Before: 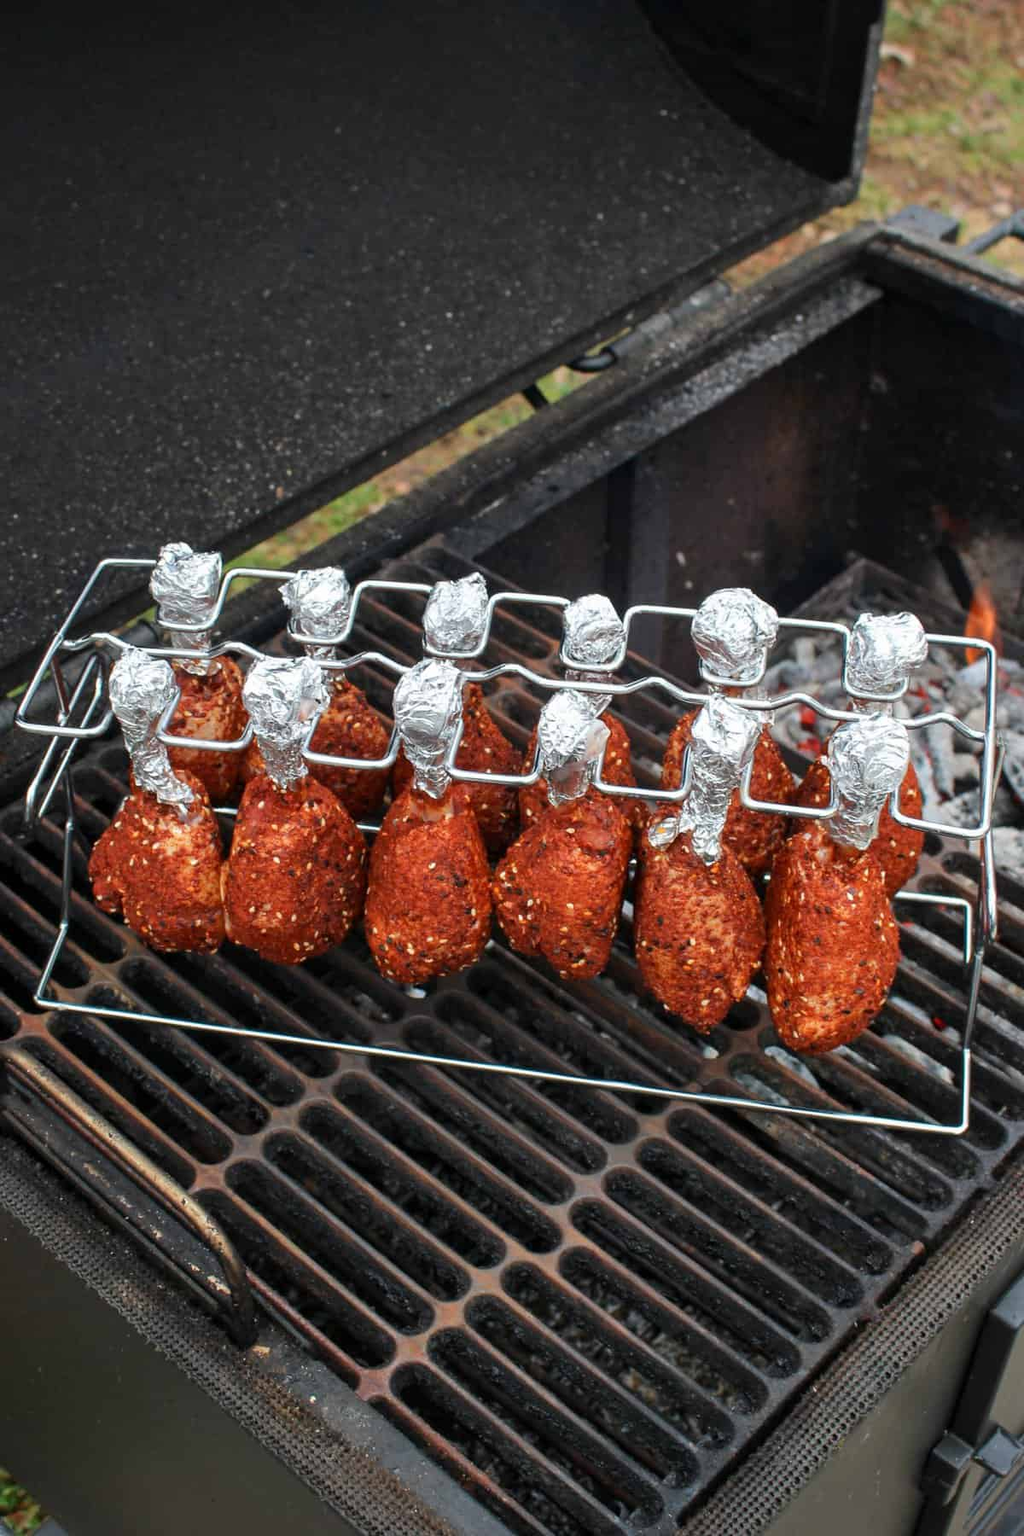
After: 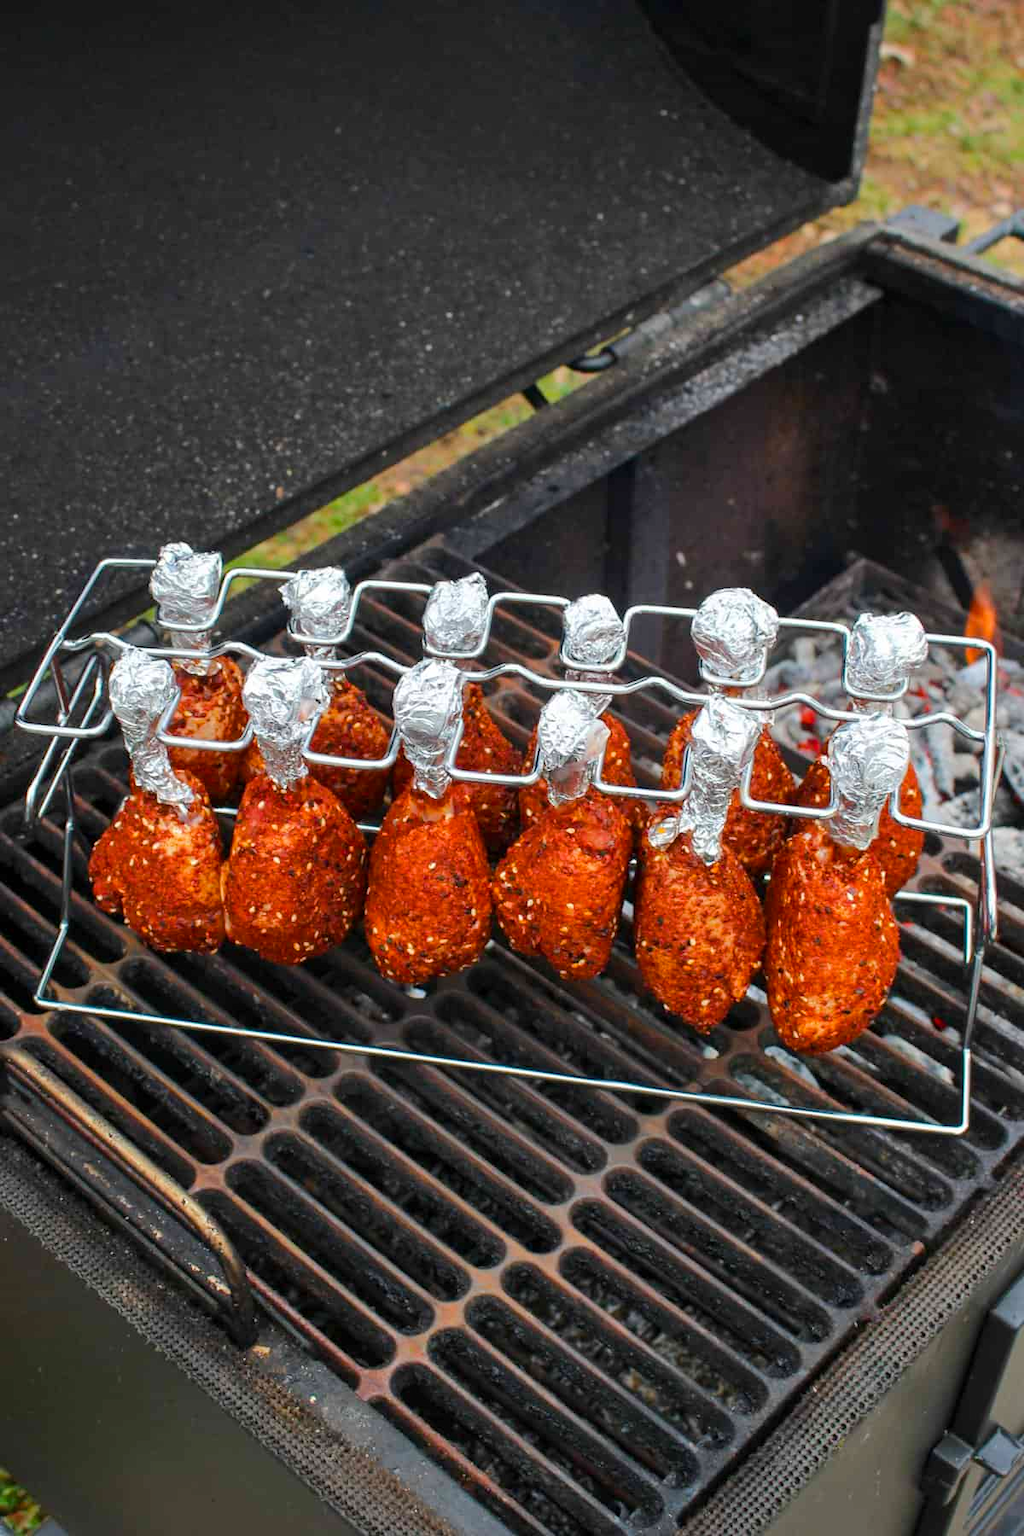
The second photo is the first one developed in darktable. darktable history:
color balance rgb: power › hue 73.42°, perceptual saturation grading › global saturation 24.904%, perceptual brilliance grading › mid-tones 9.308%, perceptual brilliance grading › shadows 15.129%
